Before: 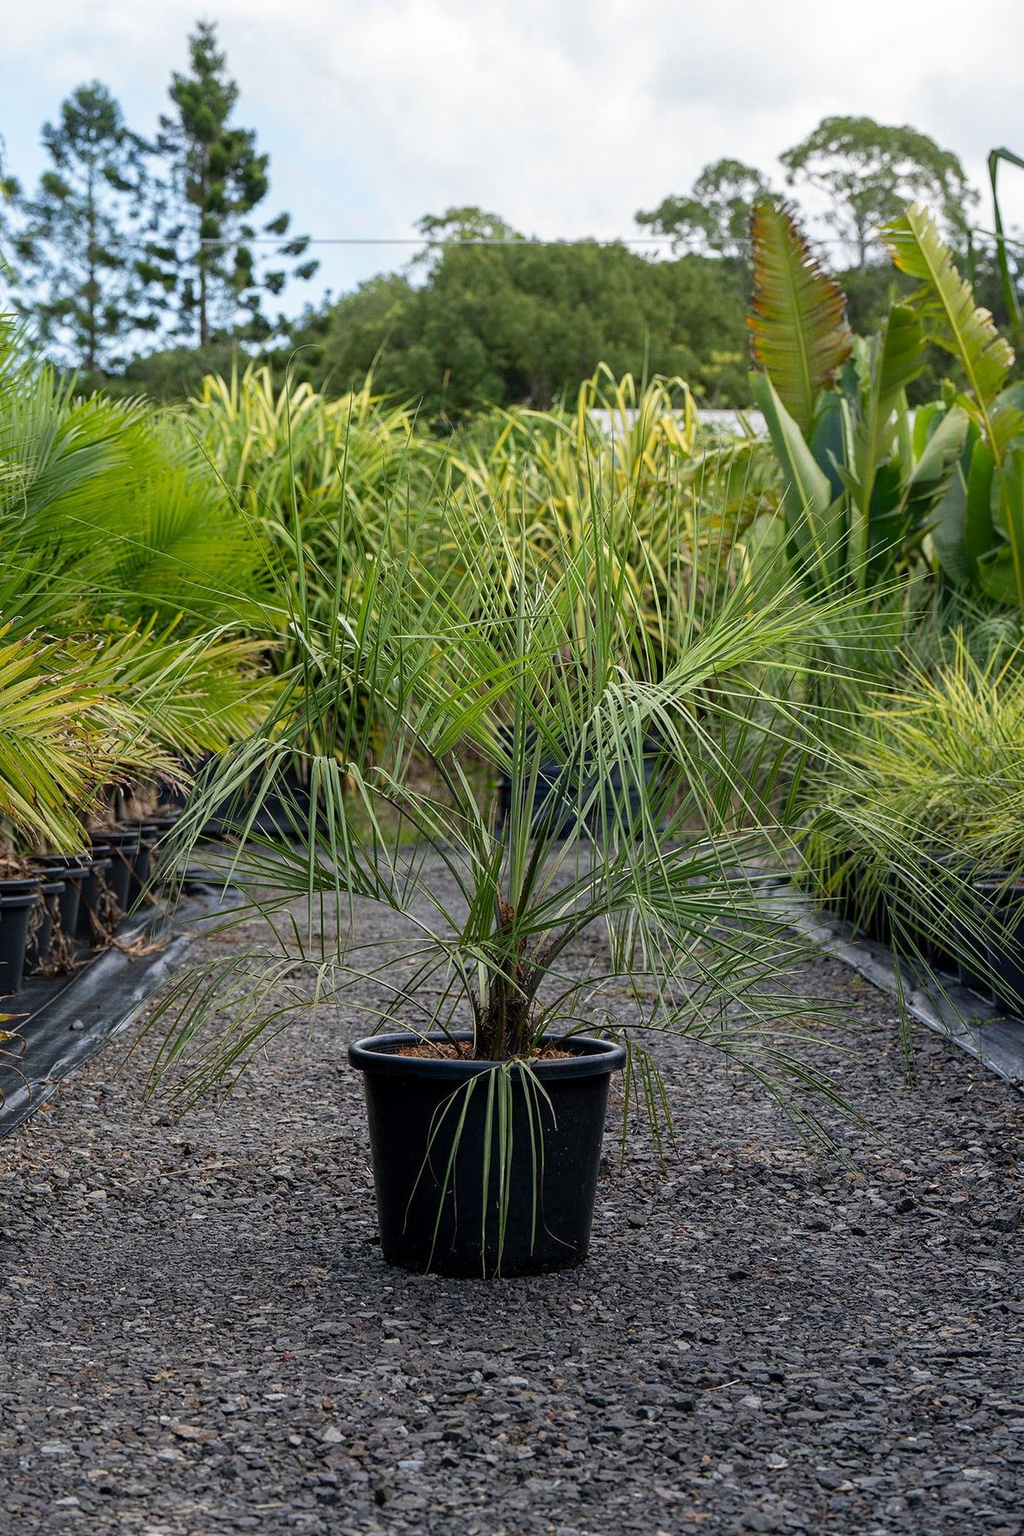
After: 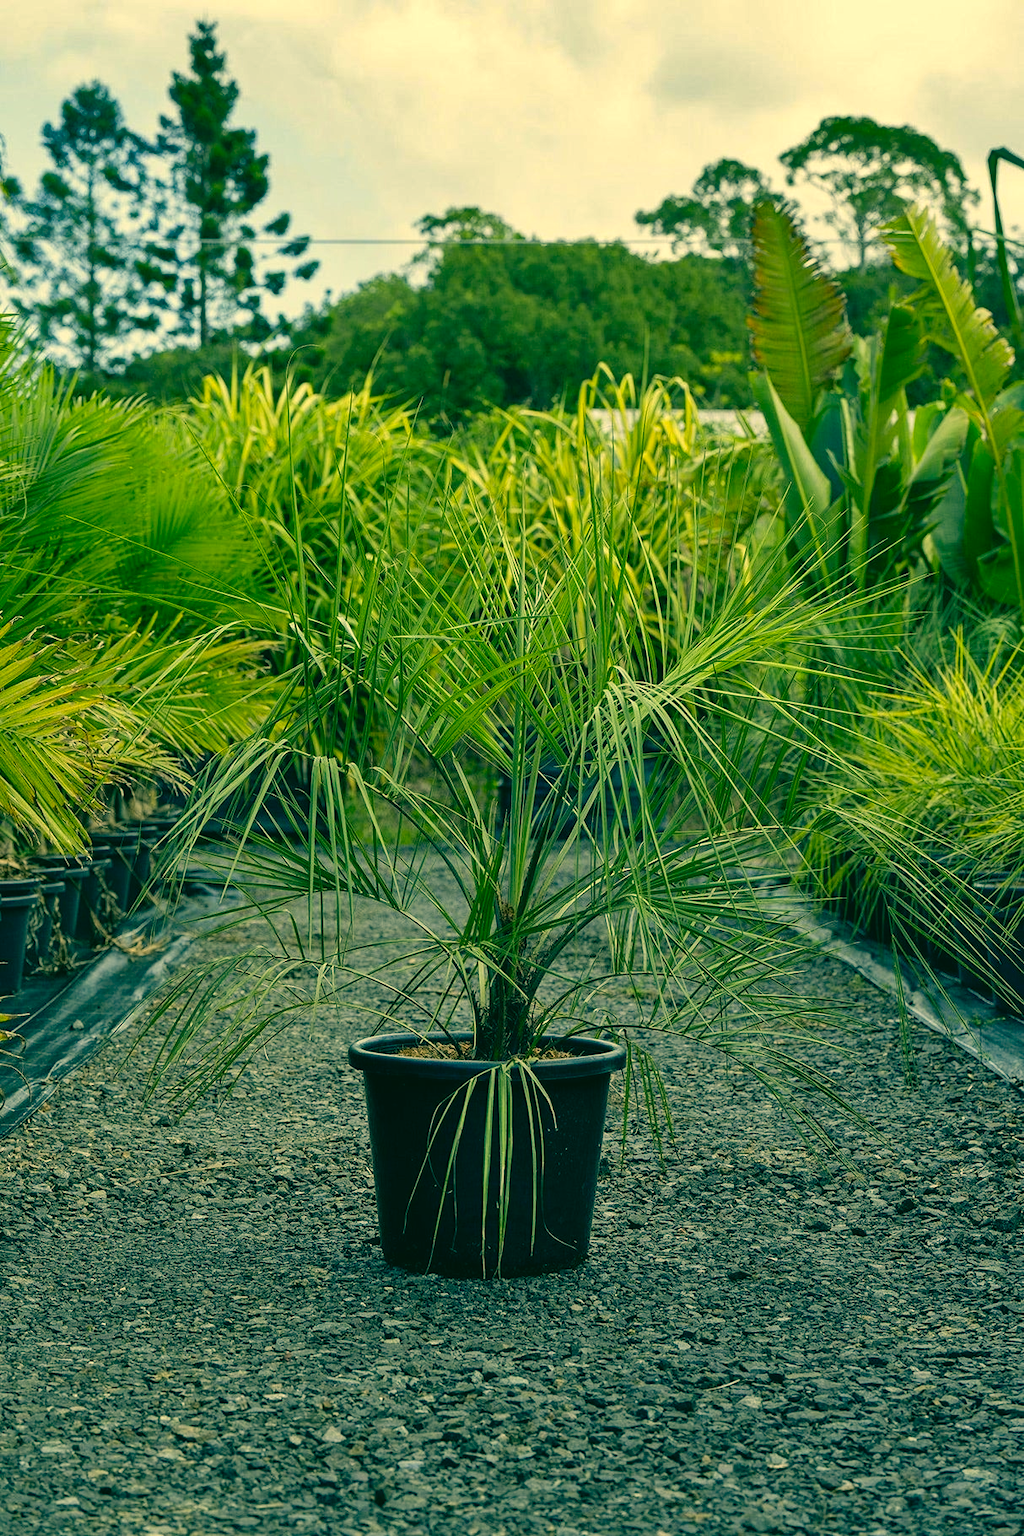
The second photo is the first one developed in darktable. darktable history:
color correction: highlights a* 1.83, highlights b* 34.02, shadows a* -36.68, shadows b* -5.48
shadows and highlights: low approximation 0.01, soften with gaussian
